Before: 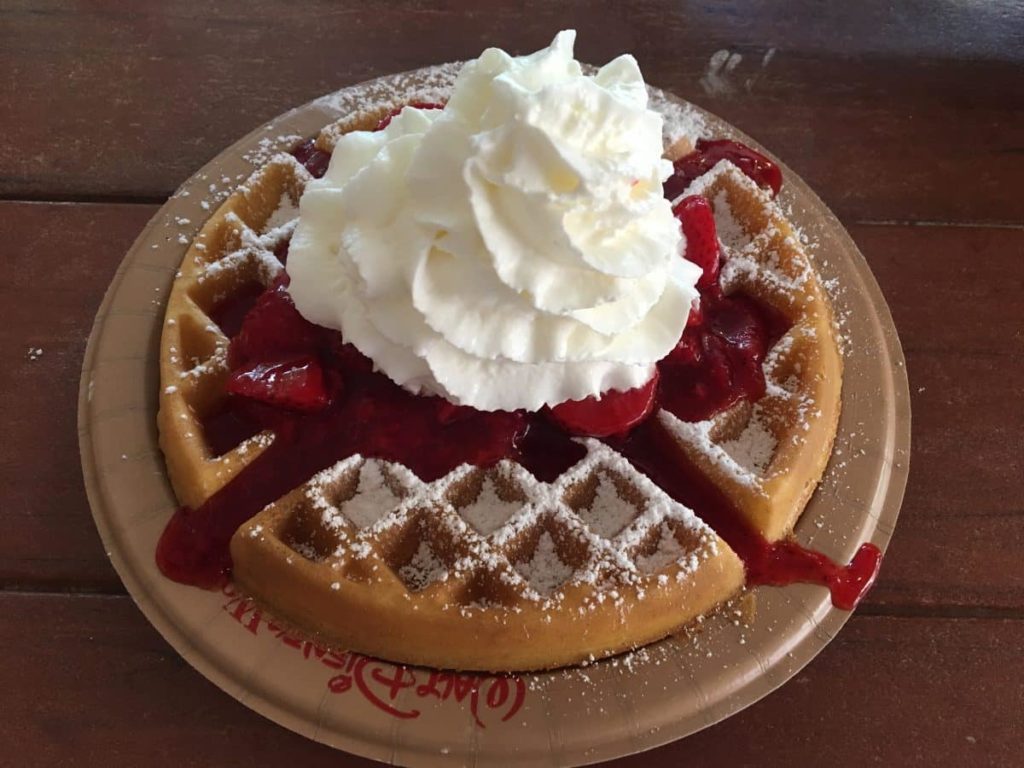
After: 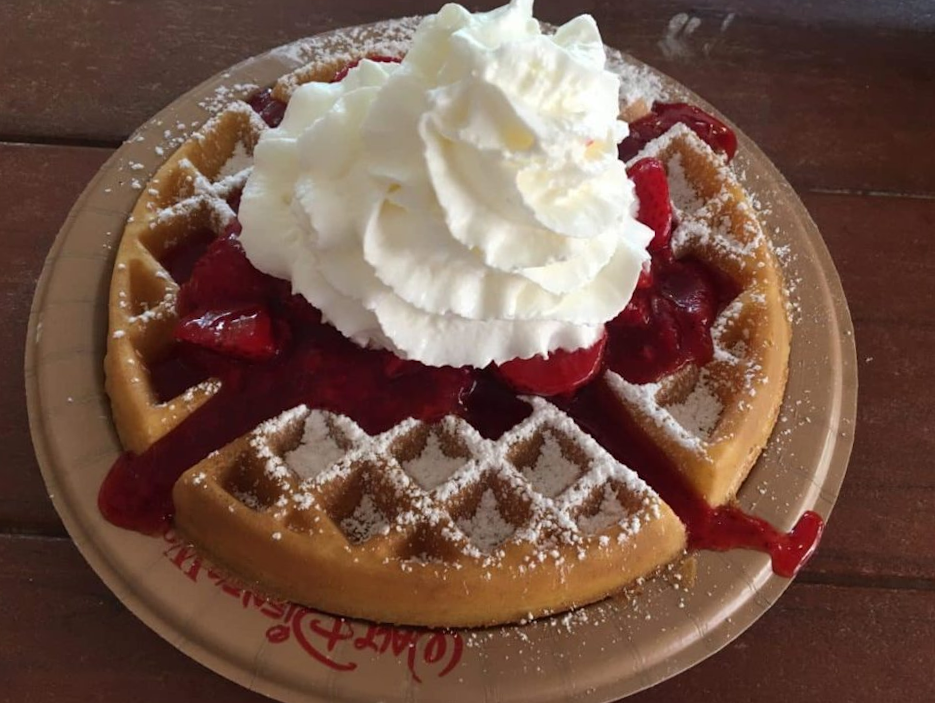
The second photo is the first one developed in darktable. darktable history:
crop and rotate: angle -1.95°, left 3.135%, top 3.81%, right 1.462%, bottom 0.51%
